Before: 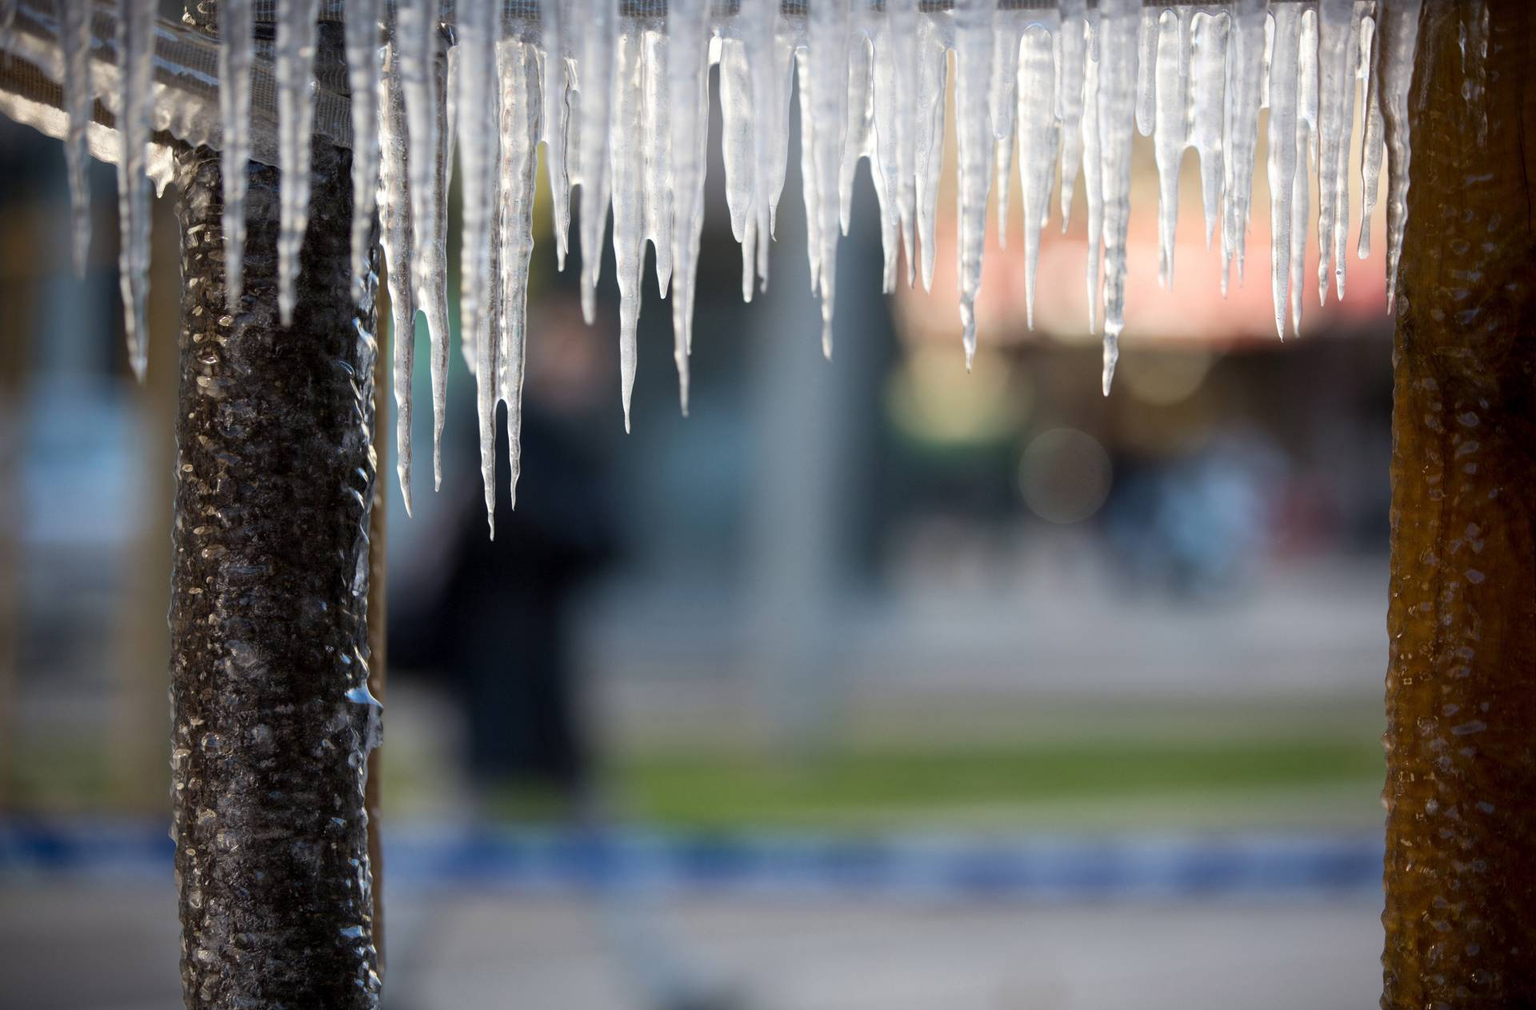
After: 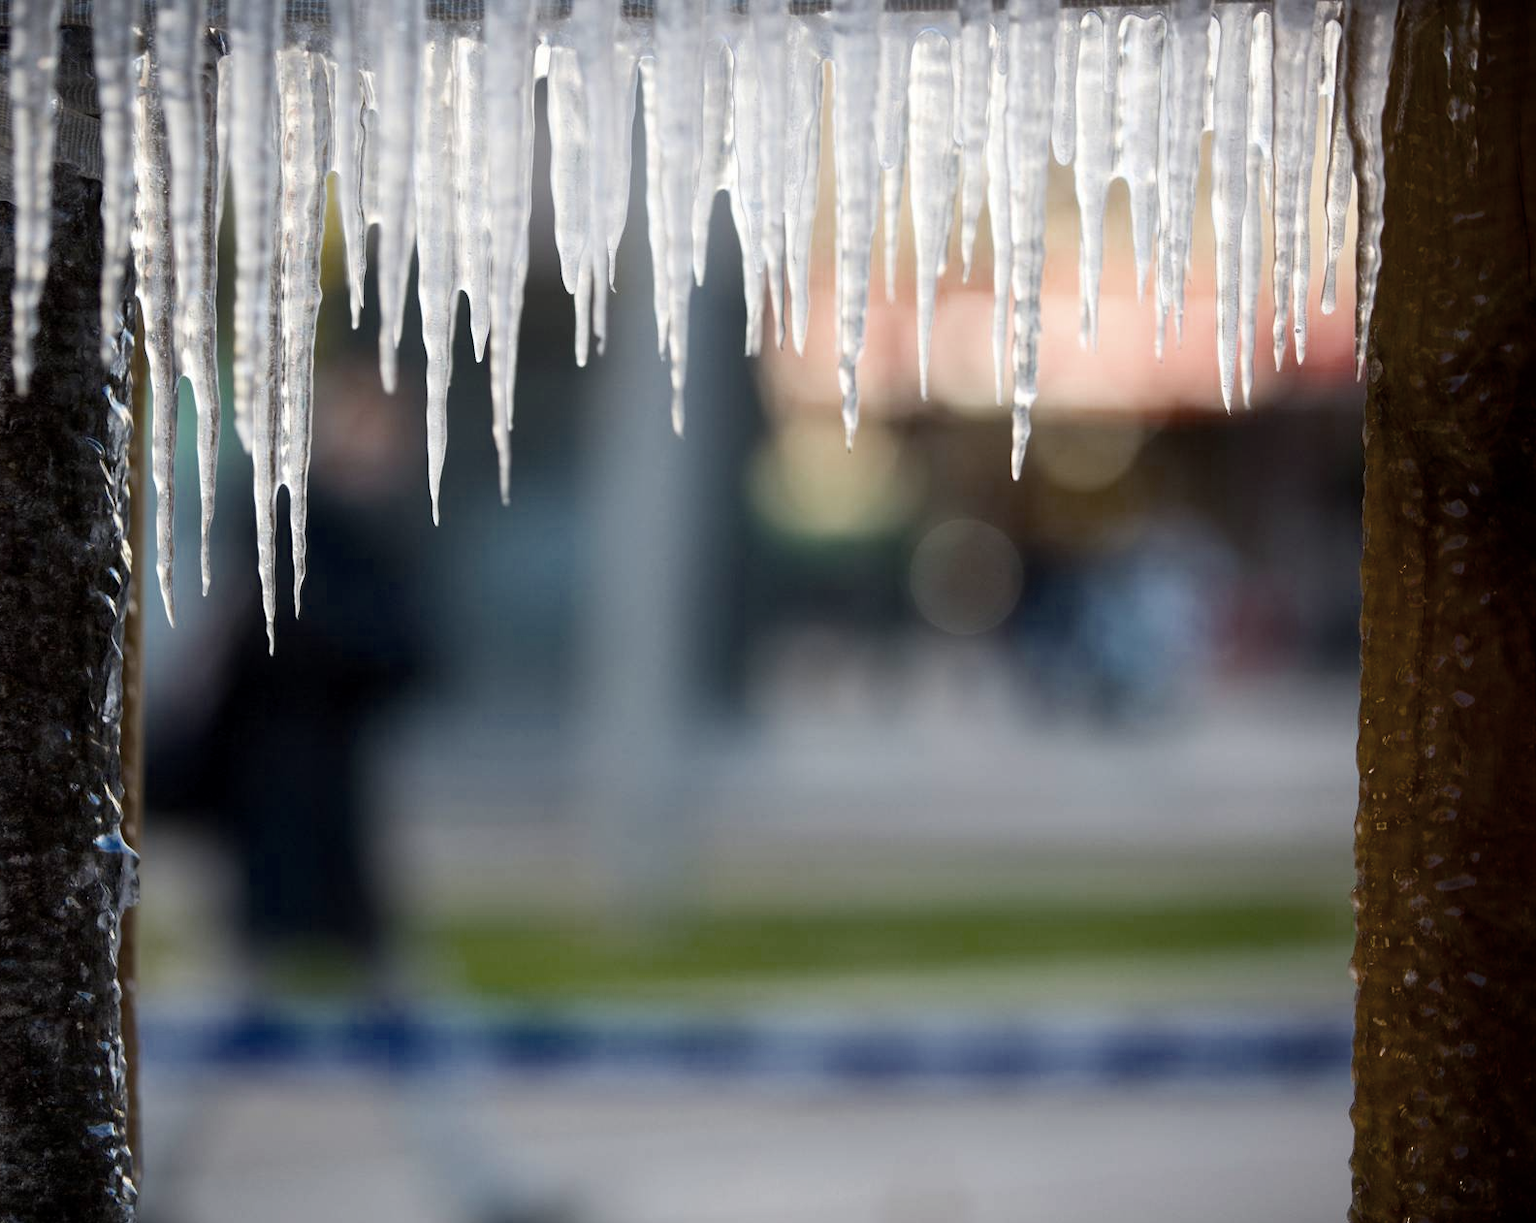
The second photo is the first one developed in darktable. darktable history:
contrast brightness saturation: contrast 0.104, saturation -0.361
color balance rgb: linear chroma grading › global chroma 0.357%, perceptual saturation grading › global saturation 30.199%, saturation formula JzAzBz (2021)
crop: left 17.478%, bottom 0.033%
